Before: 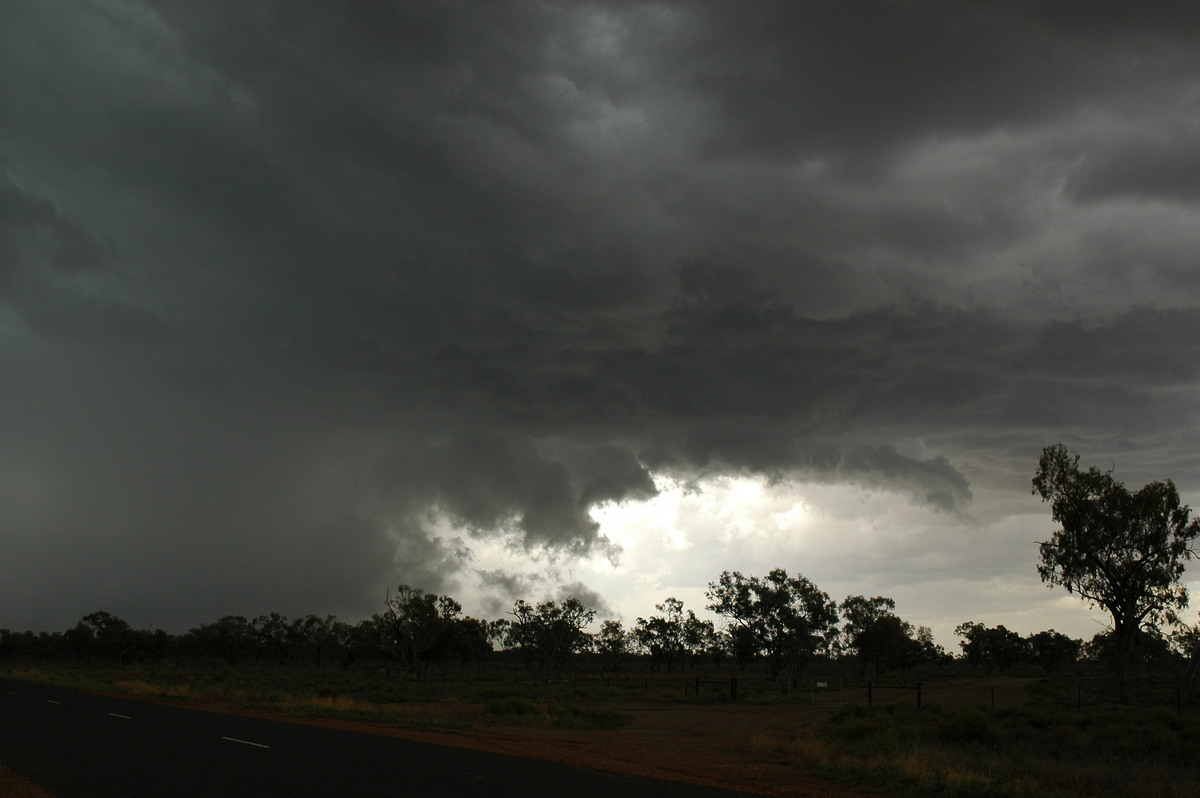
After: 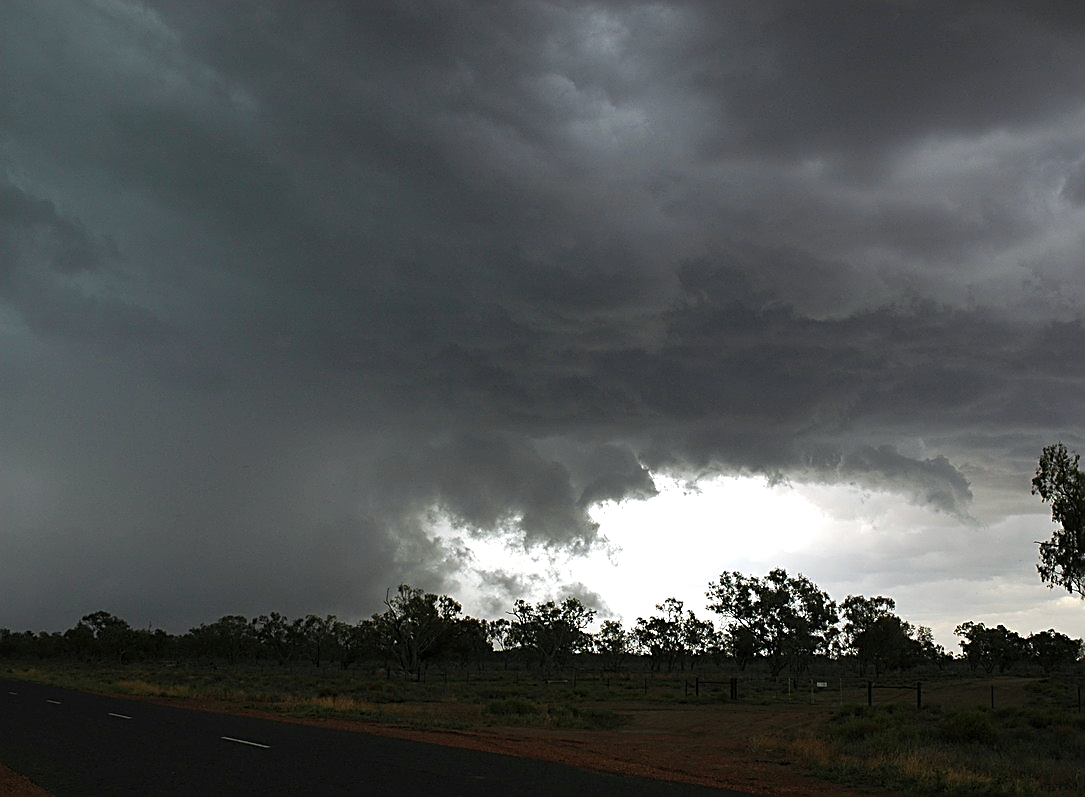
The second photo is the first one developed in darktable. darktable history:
crop: right 9.516%, bottom 0.044%
color calibration: illuminant as shot in camera, x 0.358, y 0.373, temperature 4628.91 K
sharpen: amount 0.991
exposure: exposure 0.608 EV, compensate highlight preservation false
